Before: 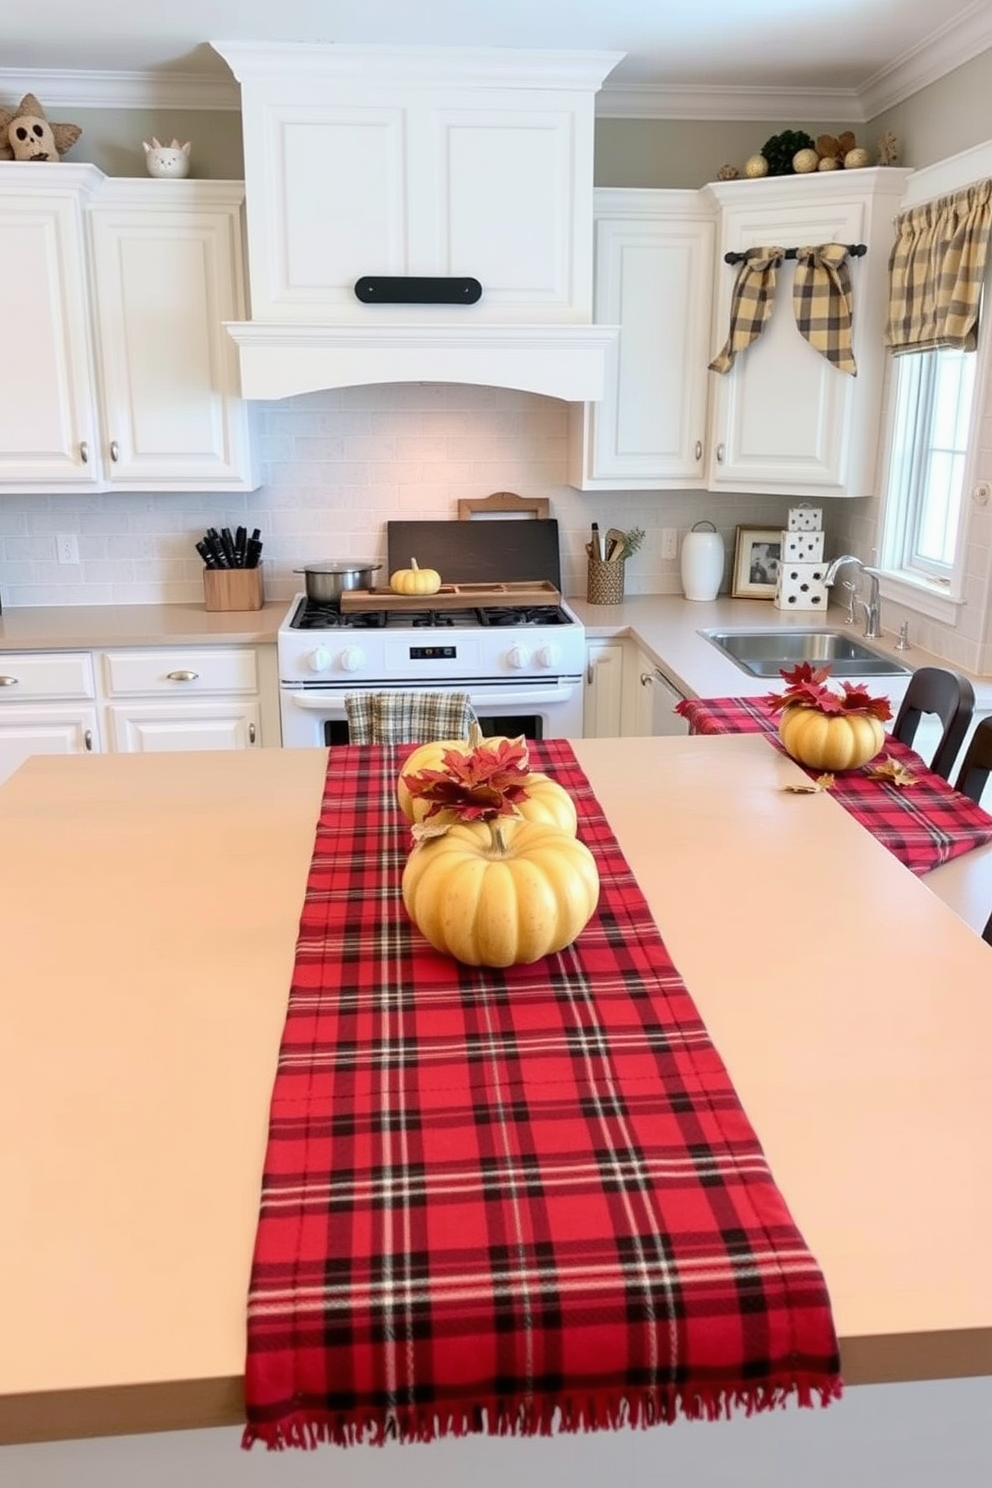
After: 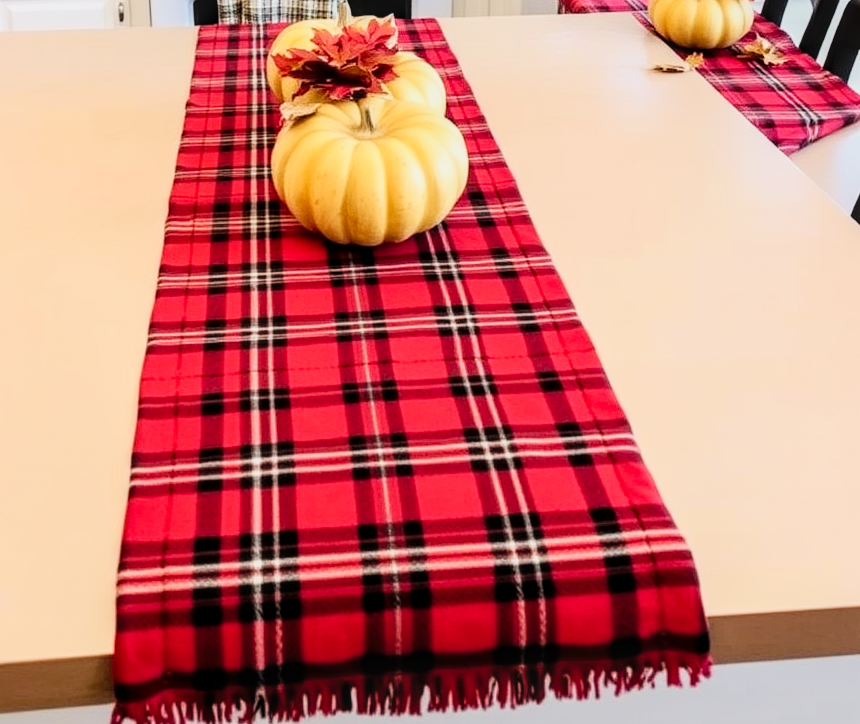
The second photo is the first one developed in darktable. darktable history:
local contrast: on, module defaults
crop and rotate: left 13.284%, top 48.459%, bottom 2.854%
filmic rgb: black relative exposure -7.5 EV, white relative exposure 4.99 EV, hardness 3.35, contrast 1.299, color science v6 (2022), iterations of high-quality reconstruction 0
tone curve: curves: ch0 [(0, 0.003) (0.044, 0.032) (0.12, 0.089) (0.19, 0.164) (0.269, 0.269) (0.473, 0.533) (0.595, 0.695) (0.718, 0.823) (0.855, 0.931) (1, 0.982)]; ch1 [(0, 0) (0.243, 0.245) (0.427, 0.387) (0.493, 0.481) (0.501, 0.5) (0.521, 0.528) (0.554, 0.586) (0.607, 0.655) (0.671, 0.735) (0.796, 0.85) (1, 1)]; ch2 [(0, 0) (0.249, 0.216) (0.357, 0.317) (0.448, 0.432) (0.478, 0.492) (0.498, 0.499) (0.517, 0.519) (0.537, 0.57) (0.569, 0.623) (0.61, 0.663) (0.706, 0.75) (0.808, 0.809) (0.991, 0.968)], preserve colors none
